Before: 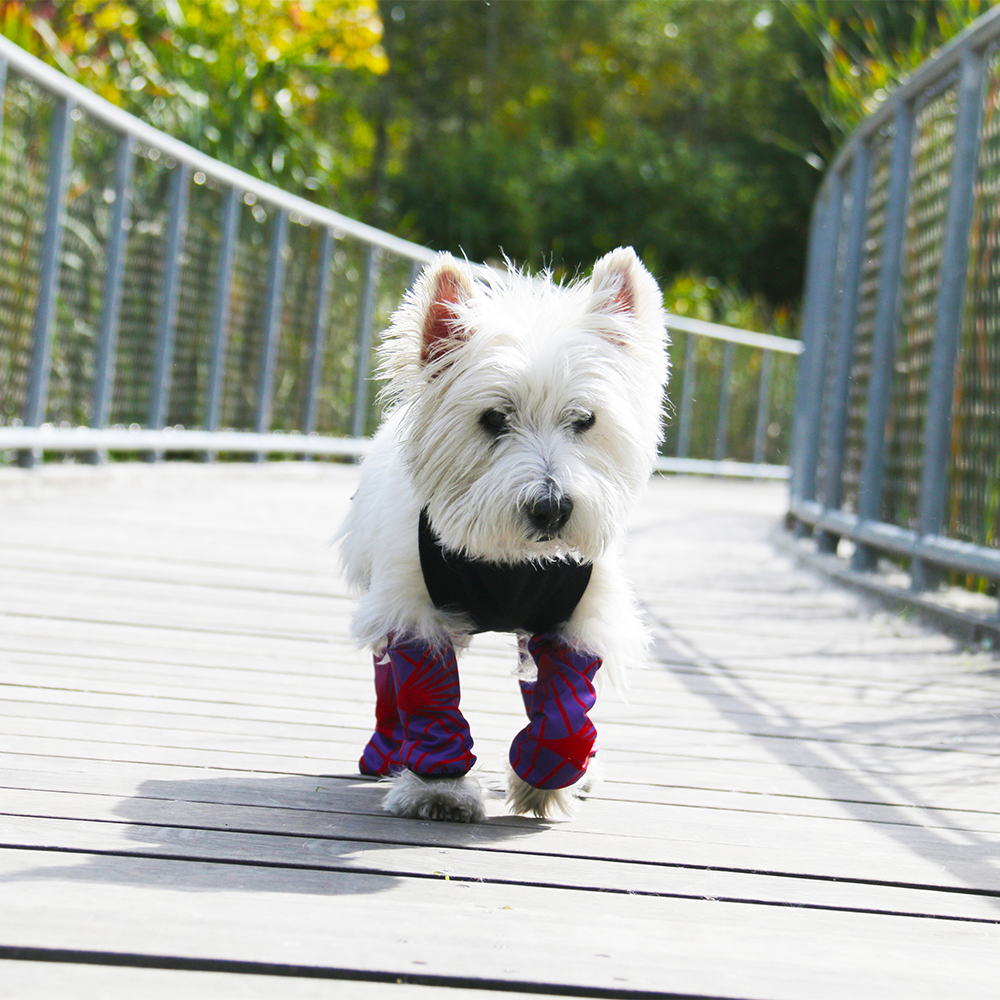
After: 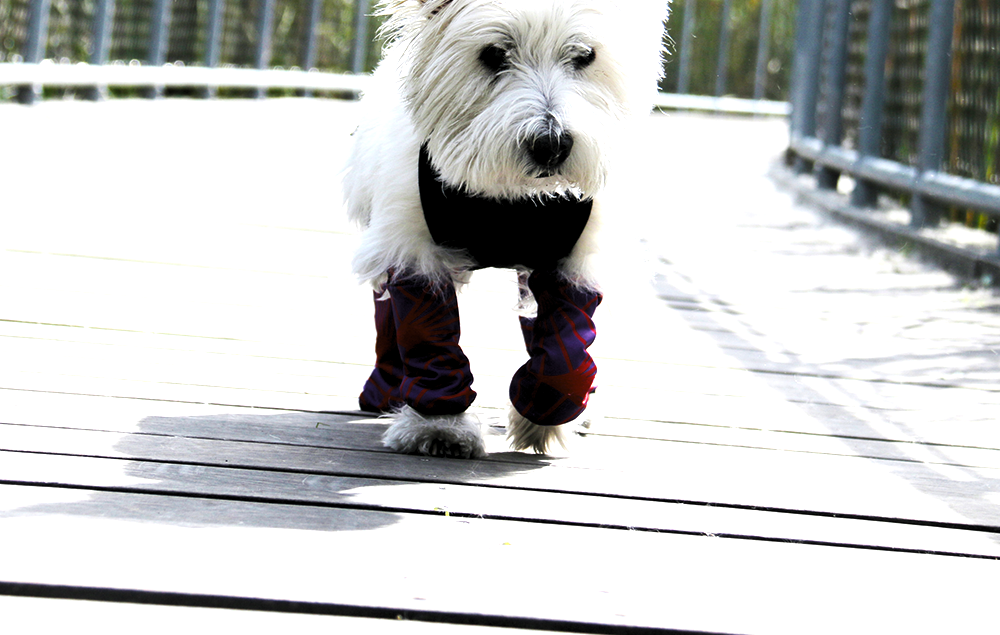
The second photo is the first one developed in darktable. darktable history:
levels: levels [0.129, 0.519, 0.867]
crop and rotate: top 36.435%
